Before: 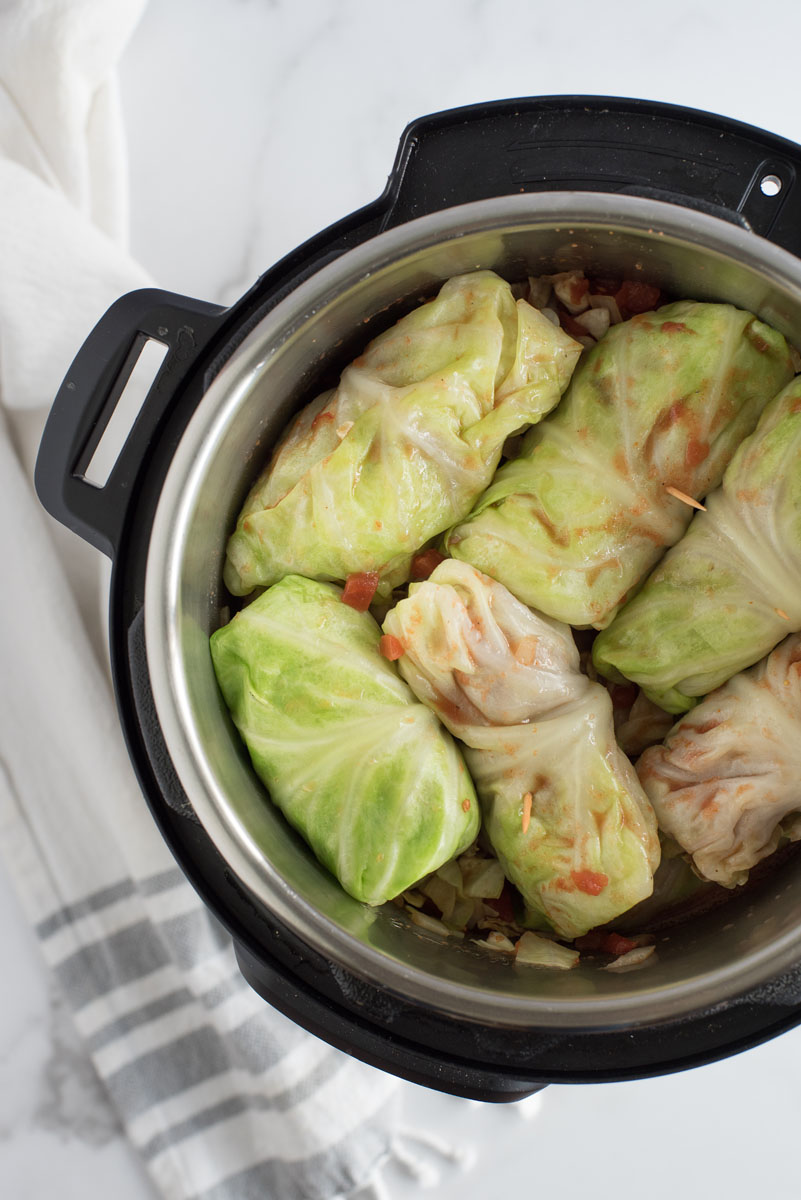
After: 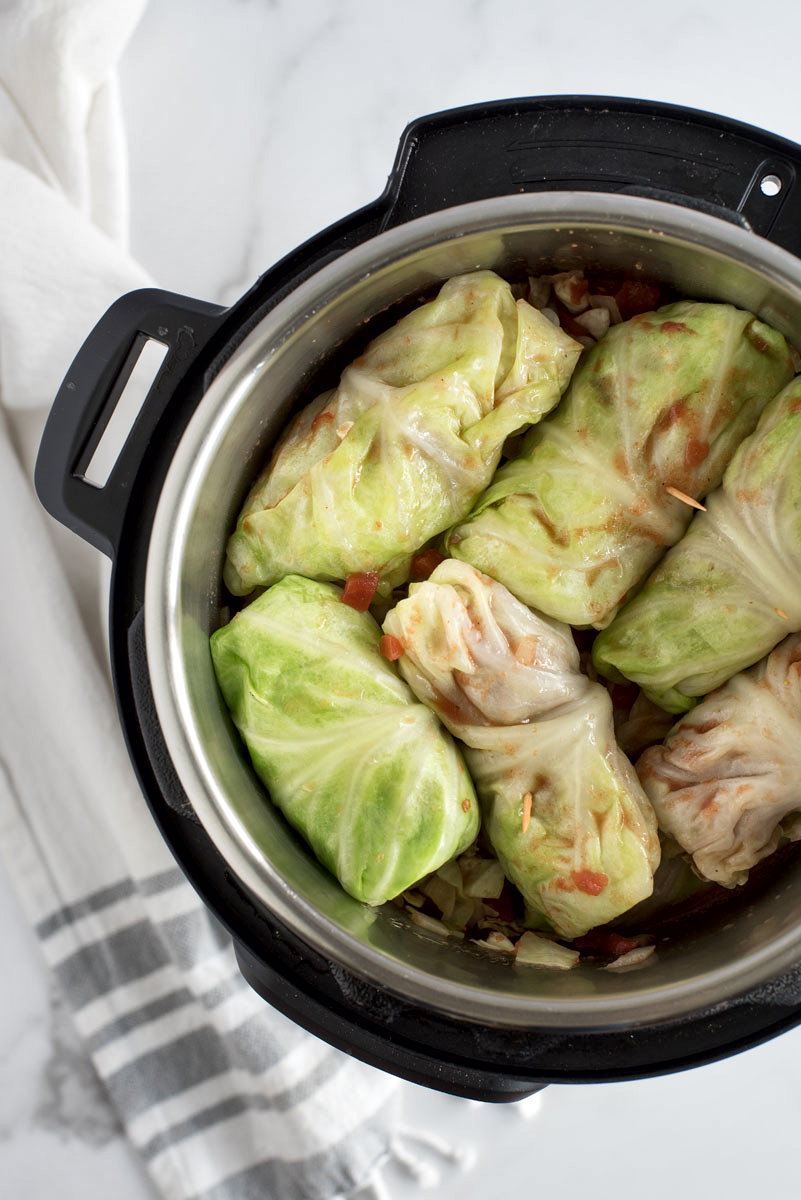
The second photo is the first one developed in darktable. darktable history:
local contrast: mode bilateral grid, contrast 26, coarseness 61, detail 152%, midtone range 0.2
